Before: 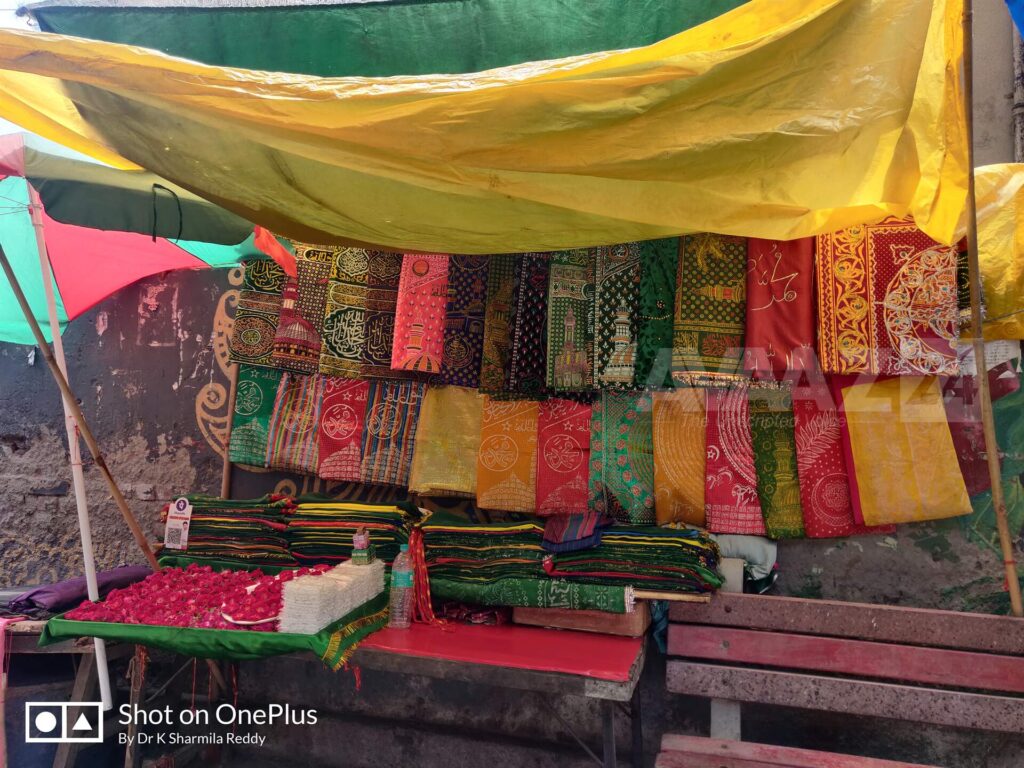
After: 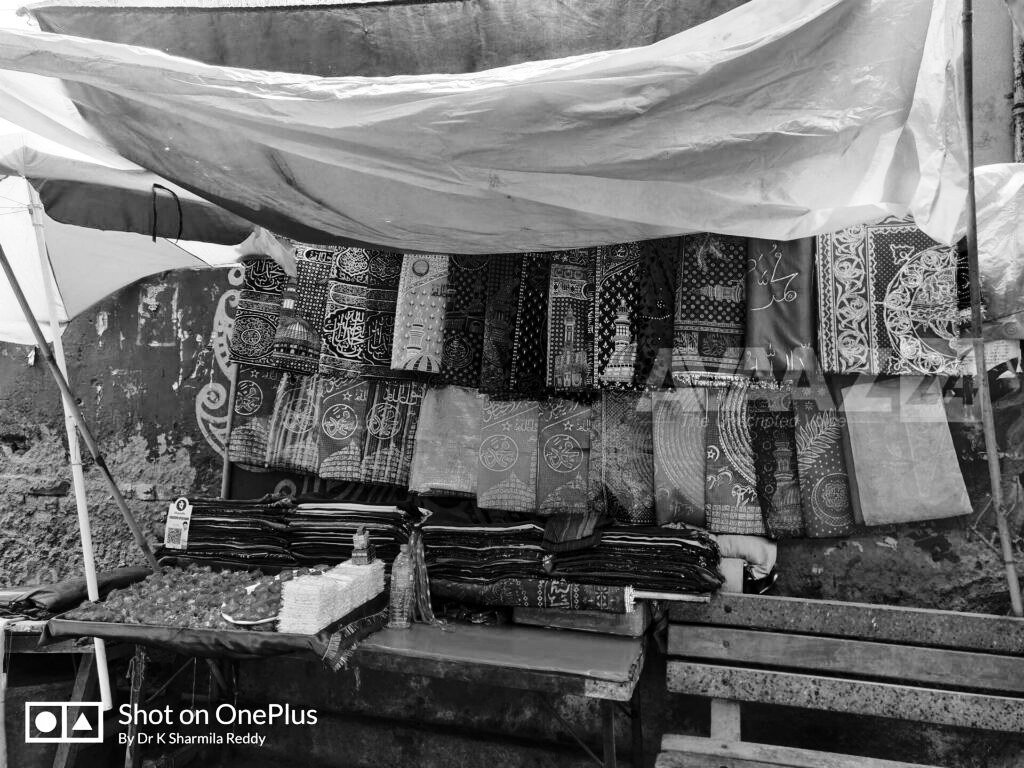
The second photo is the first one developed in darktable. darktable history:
color calibration: output gray [0.21, 0.42, 0.37, 0], gray › normalize channels true, illuminant same as pipeline (D50), adaptation XYZ, x 0.346, y 0.359, gamut compression 0
base curve: curves: ch0 [(0, 0) (0.04, 0.03) (0.133, 0.232) (0.448, 0.748) (0.843, 0.968) (1, 1)], preserve colors none
local contrast: highlights 100%, shadows 100%, detail 120%, midtone range 0.2
